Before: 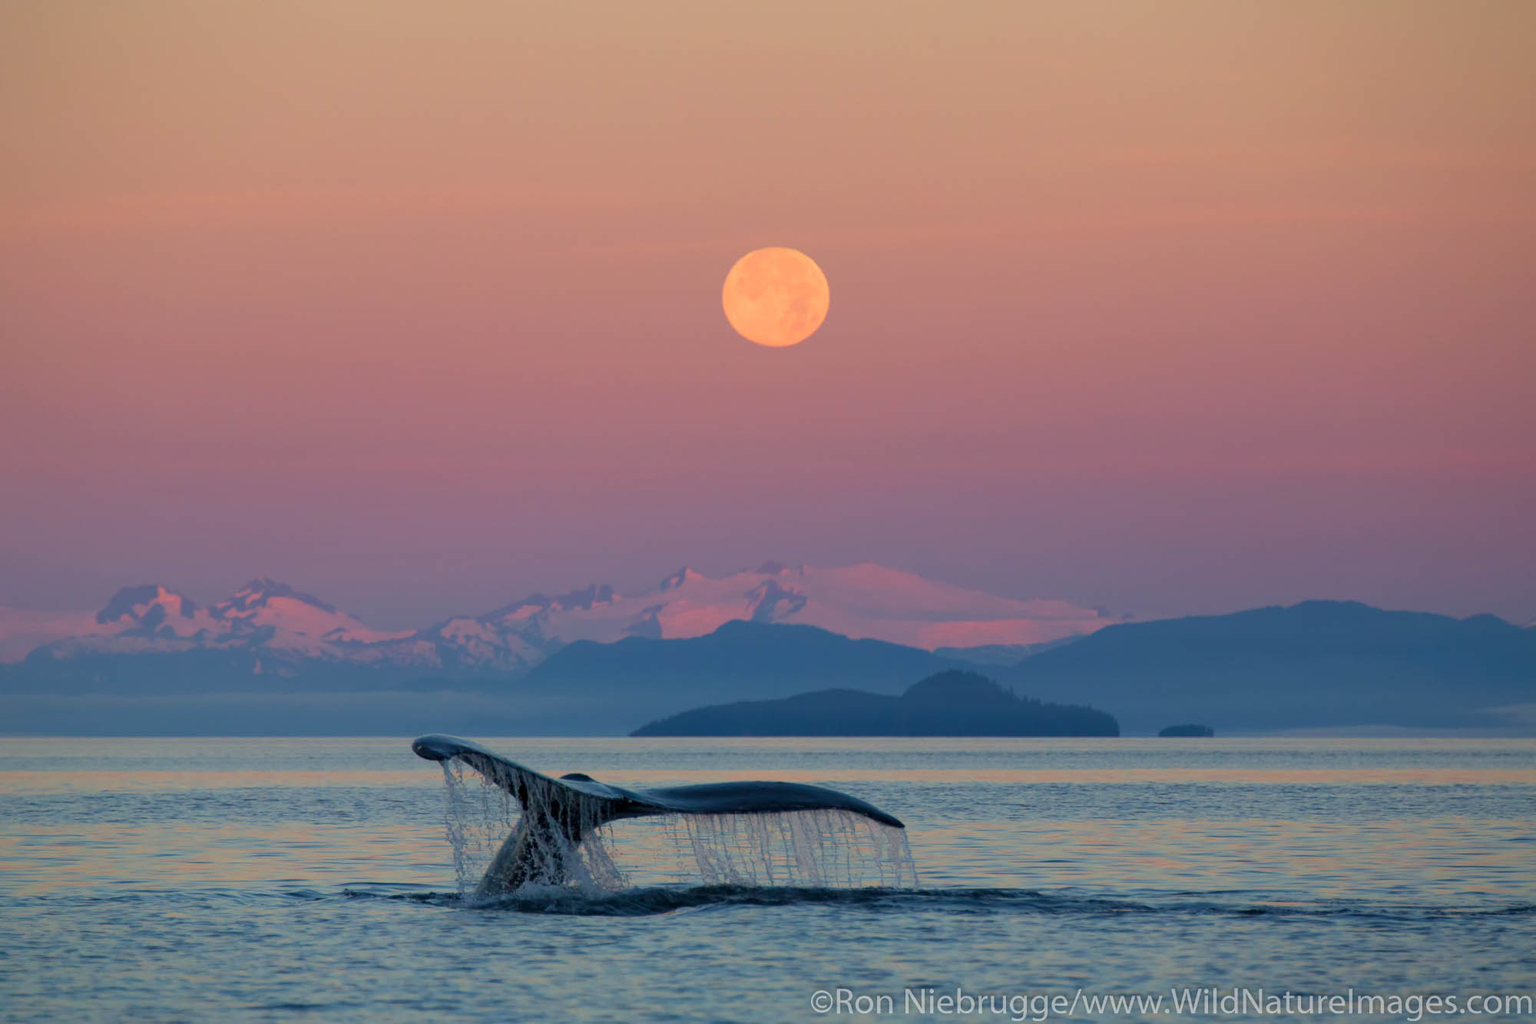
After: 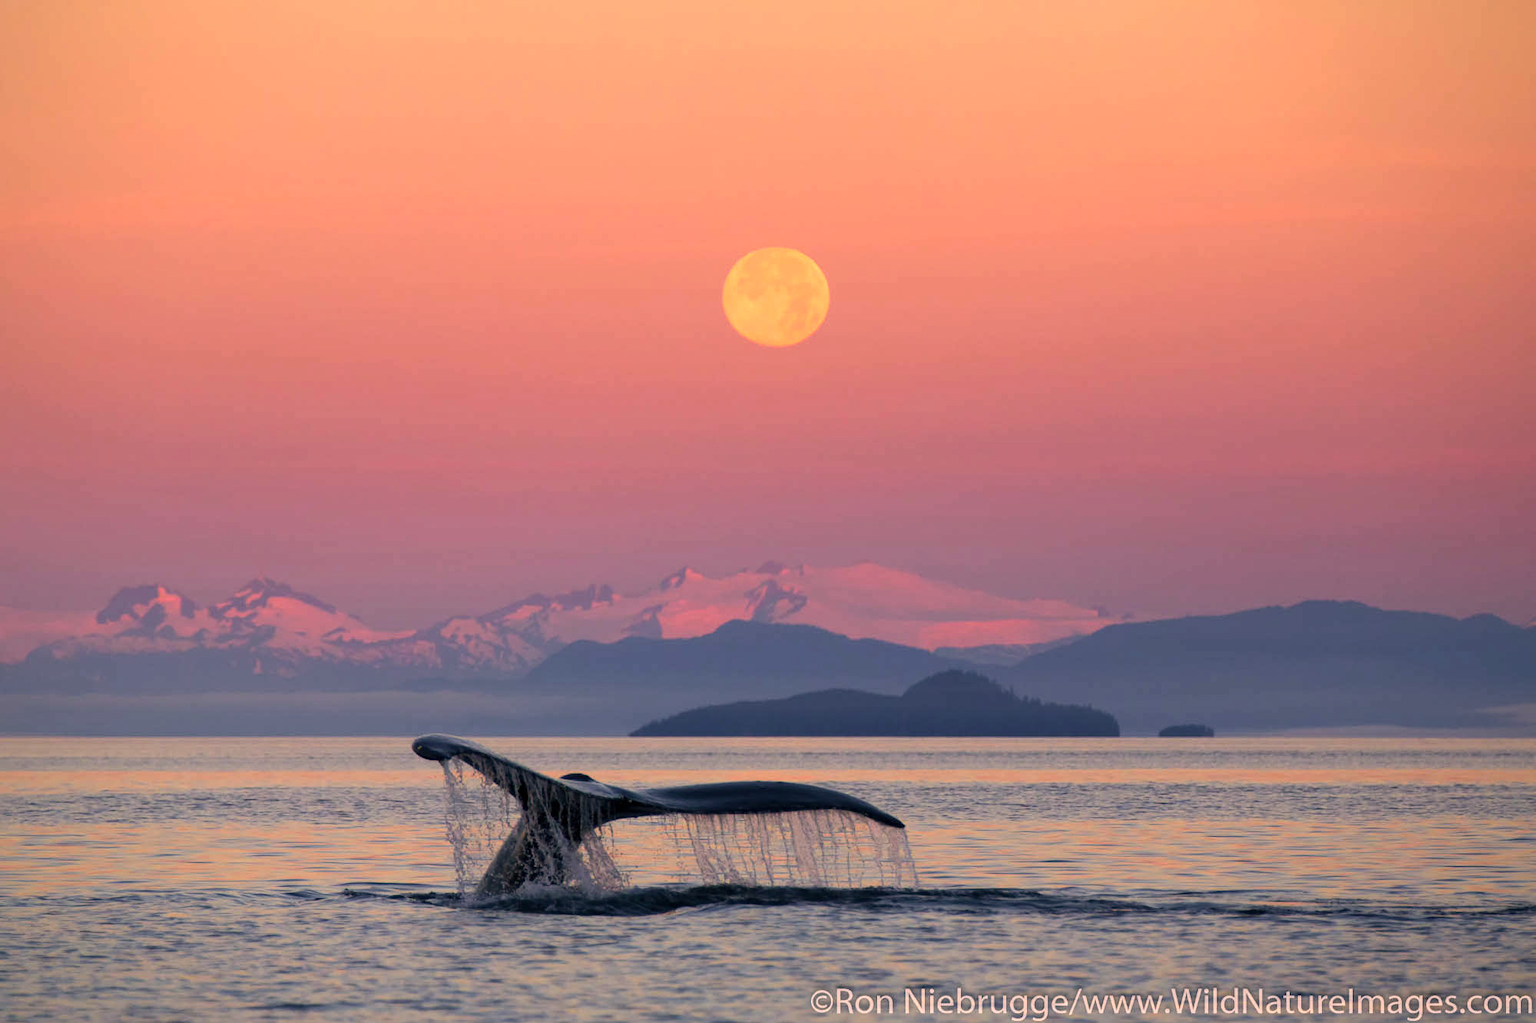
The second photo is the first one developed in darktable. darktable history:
color correction: highlights a* 21.06, highlights b* 19.56
tone equalizer: -8 EV -0.766 EV, -7 EV -0.72 EV, -6 EV -0.64 EV, -5 EV -0.406 EV, -3 EV 0.368 EV, -2 EV 0.6 EV, -1 EV 0.682 EV, +0 EV 0.775 EV, edges refinement/feathering 500, mask exposure compensation -1.57 EV, preserve details no
